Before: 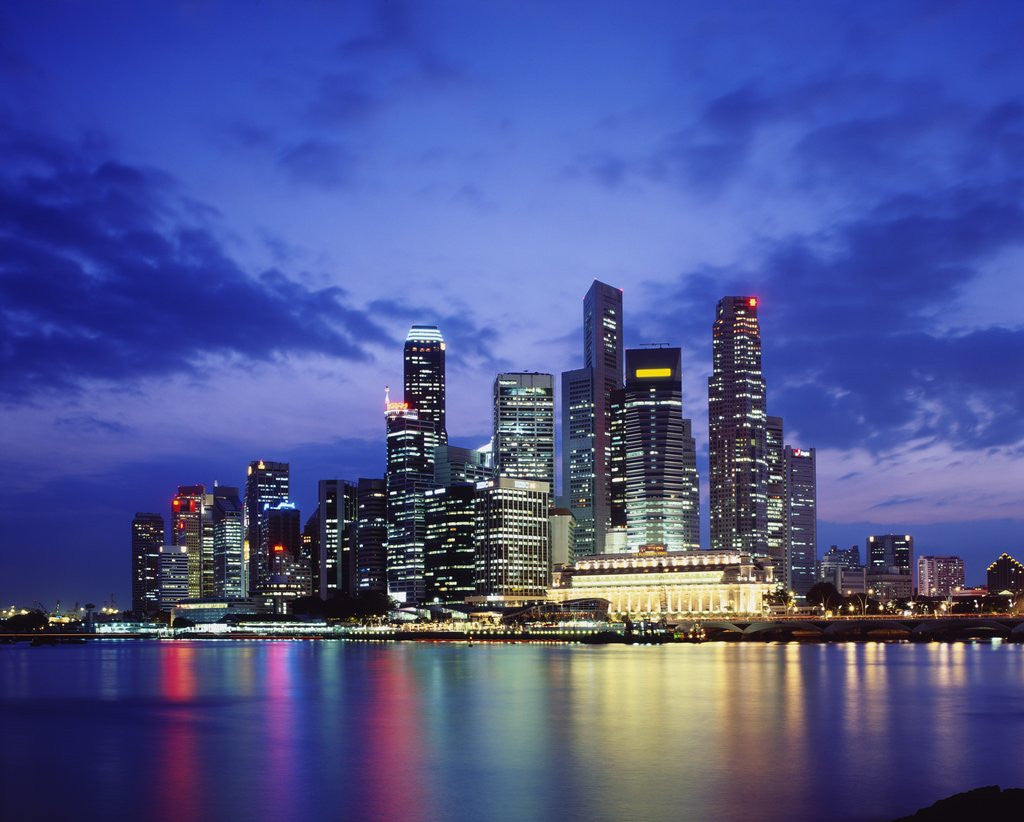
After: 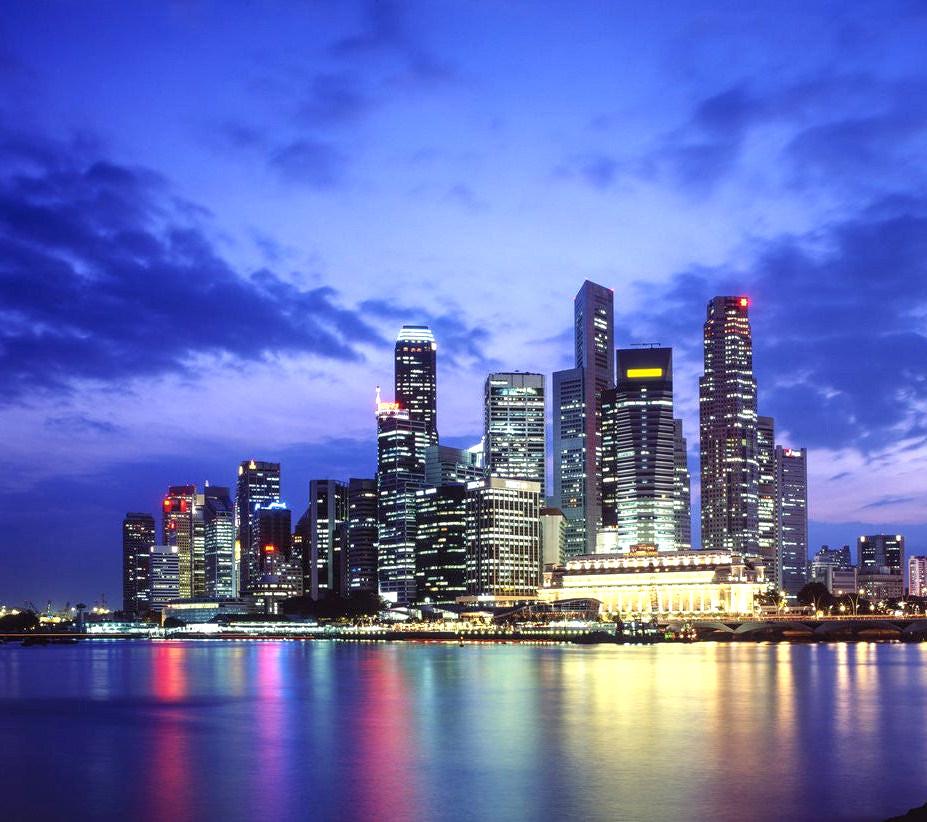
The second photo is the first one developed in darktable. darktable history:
exposure: black level correction 0, exposure 0.702 EV, compensate highlight preservation false
local contrast: on, module defaults
crop and rotate: left 0.974%, right 8.485%
